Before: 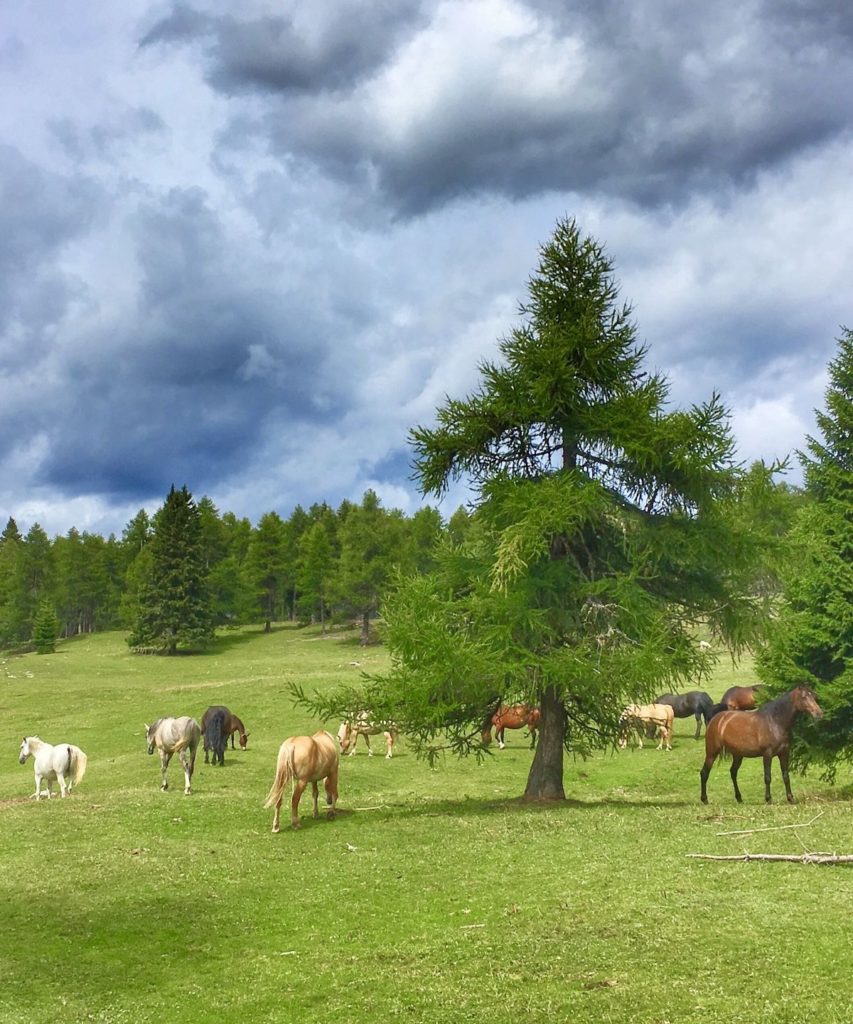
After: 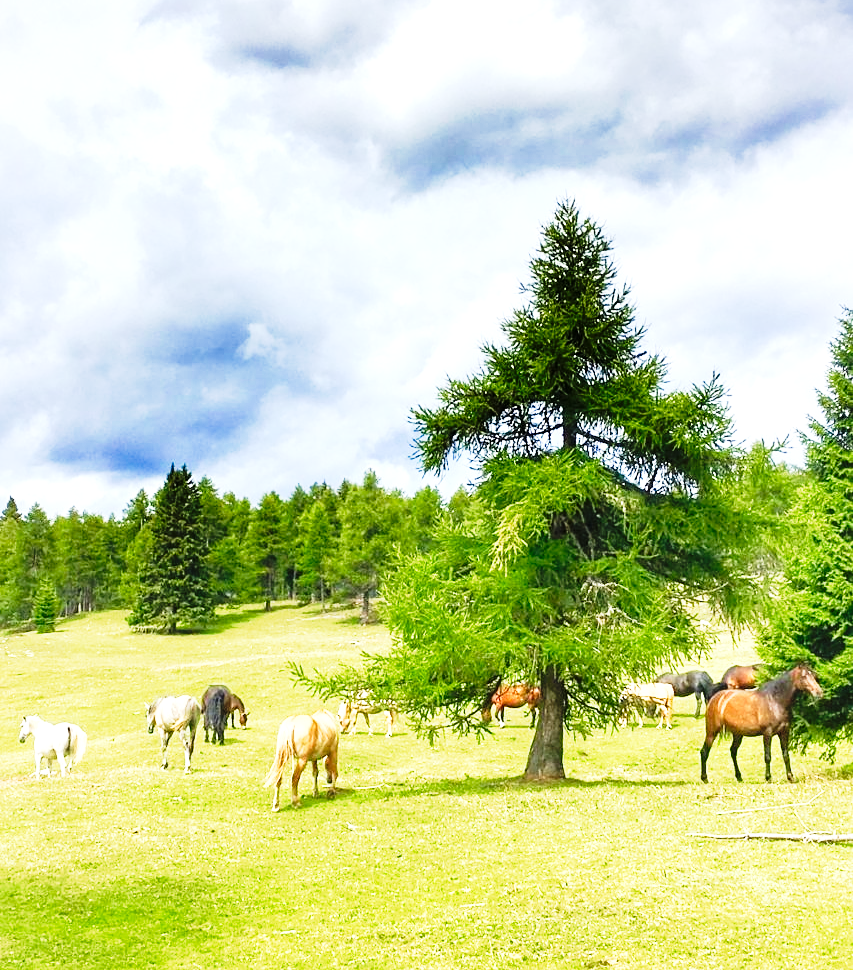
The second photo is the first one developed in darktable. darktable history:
crop and rotate: top 2.112%, bottom 3.135%
tone equalizer: -8 EV -1.09 EV, -7 EV -0.972 EV, -6 EV -0.868 EV, -5 EV -0.559 EV, -3 EV 0.566 EV, -2 EV 0.862 EV, -1 EV 0.988 EV, +0 EV 1.06 EV
tone curve: curves: ch0 [(0, 0) (0.187, 0.12) (0.392, 0.438) (0.704, 0.86) (0.858, 0.938) (1, 0.981)]; ch1 [(0, 0) (0.402, 0.36) (0.476, 0.456) (0.498, 0.501) (0.518, 0.521) (0.58, 0.598) (0.619, 0.663) (0.692, 0.744) (1, 1)]; ch2 [(0, 0) (0.427, 0.417) (0.483, 0.481) (0.503, 0.503) (0.526, 0.53) (0.563, 0.585) (0.626, 0.703) (0.699, 0.753) (0.997, 0.858)], preserve colors none
sharpen: amount 0.211
